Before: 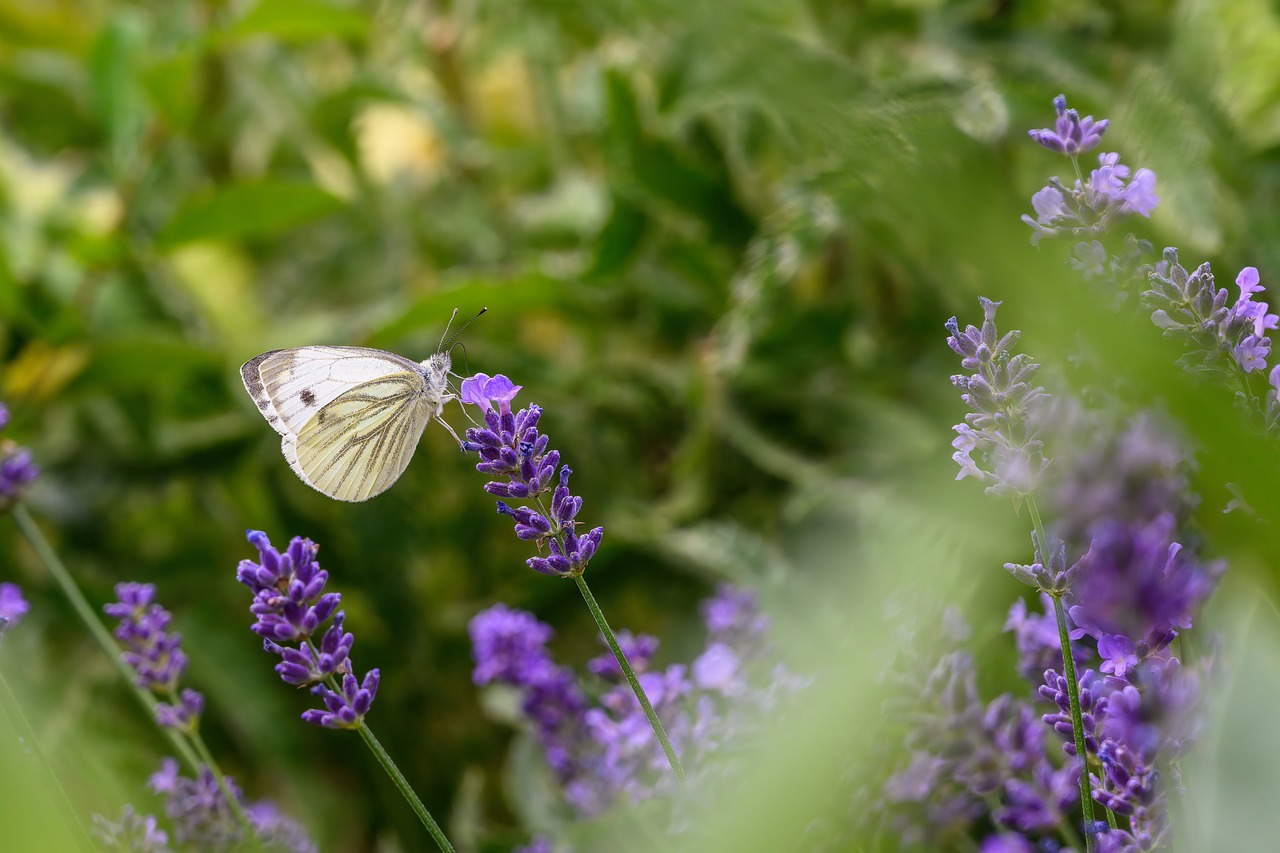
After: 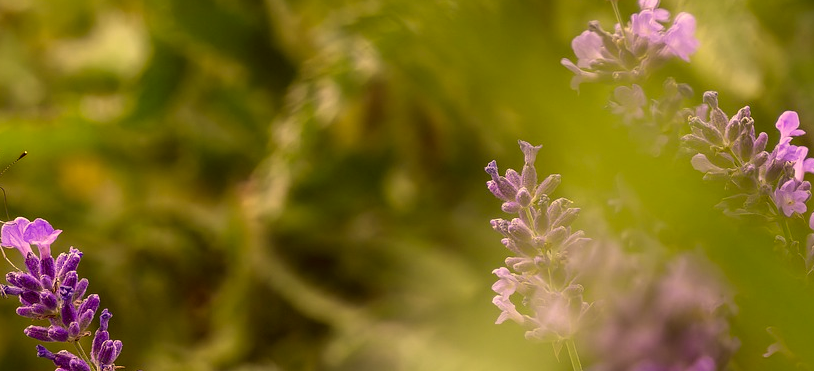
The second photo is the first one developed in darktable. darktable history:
color correction: highlights a* 10.16, highlights b* 38.8, shadows a* 14.35, shadows b* 3.59
crop: left 36.015%, top 18.307%, right 0.378%, bottom 38.117%
color zones: curves: ch0 [(0, 0.558) (0.143, 0.559) (0.286, 0.529) (0.429, 0.505) (0.571, 0.5) (0.714, 0.5) (0.857, 0.5) (1, 0.558)]; ch1 [(0, 0.469) (0.01, 0.469) (0.12, 0.446) (0.248, 0.469) (0.5, 0.5) (0.748, 0.5) (0.99, 0.469) (1, 0.469)]
